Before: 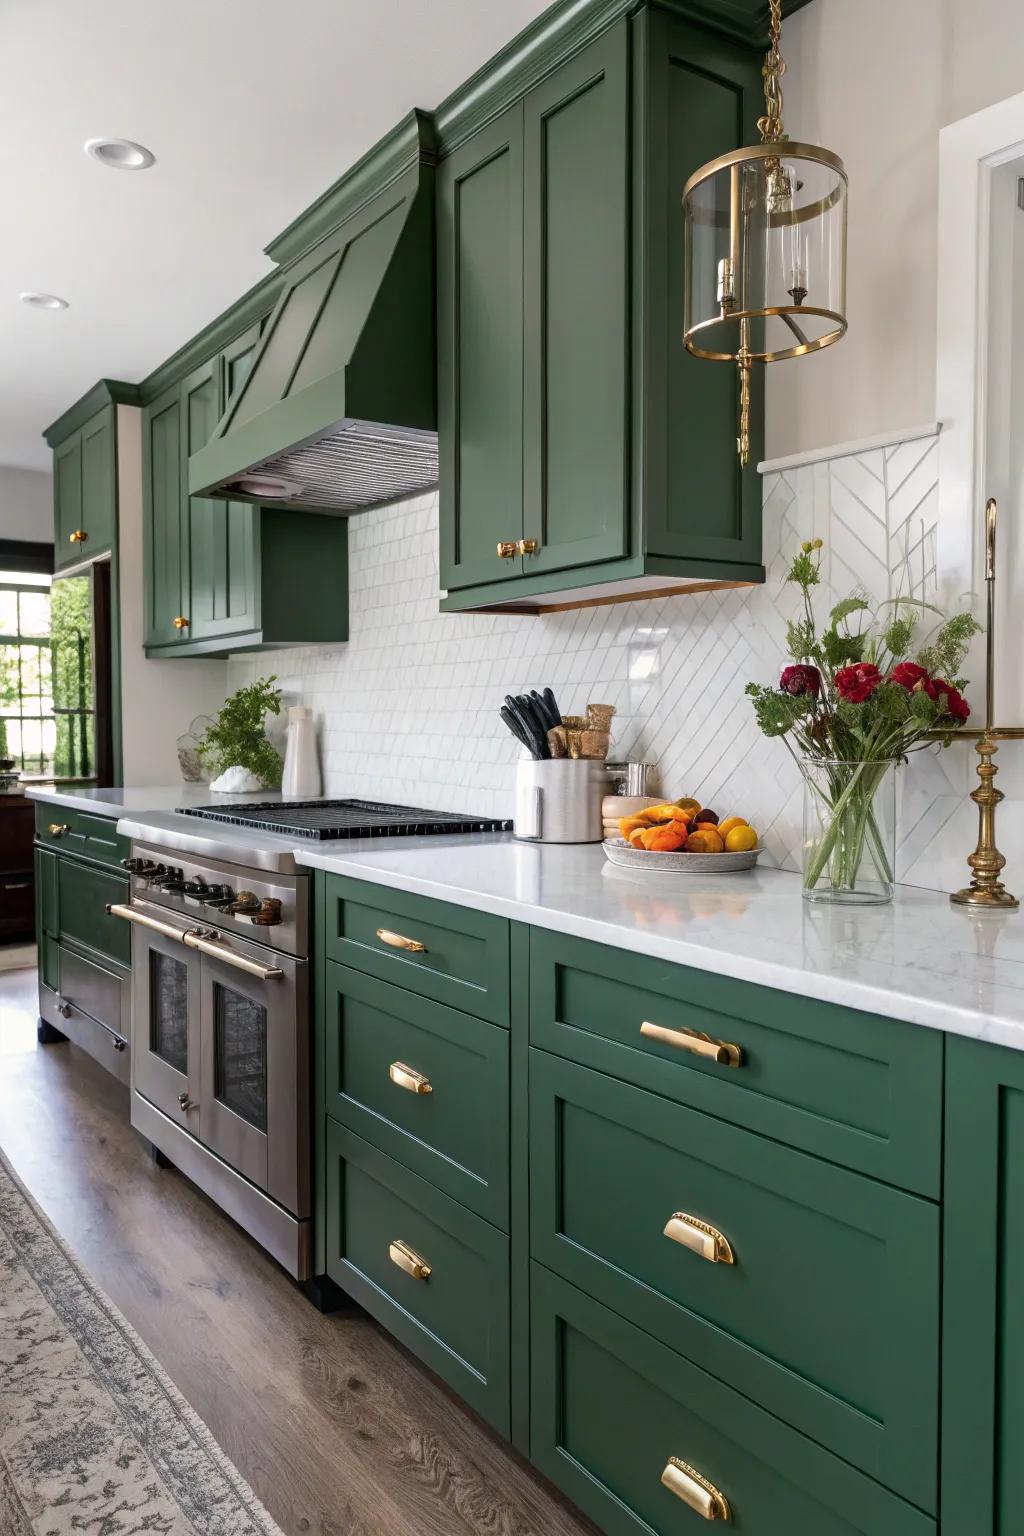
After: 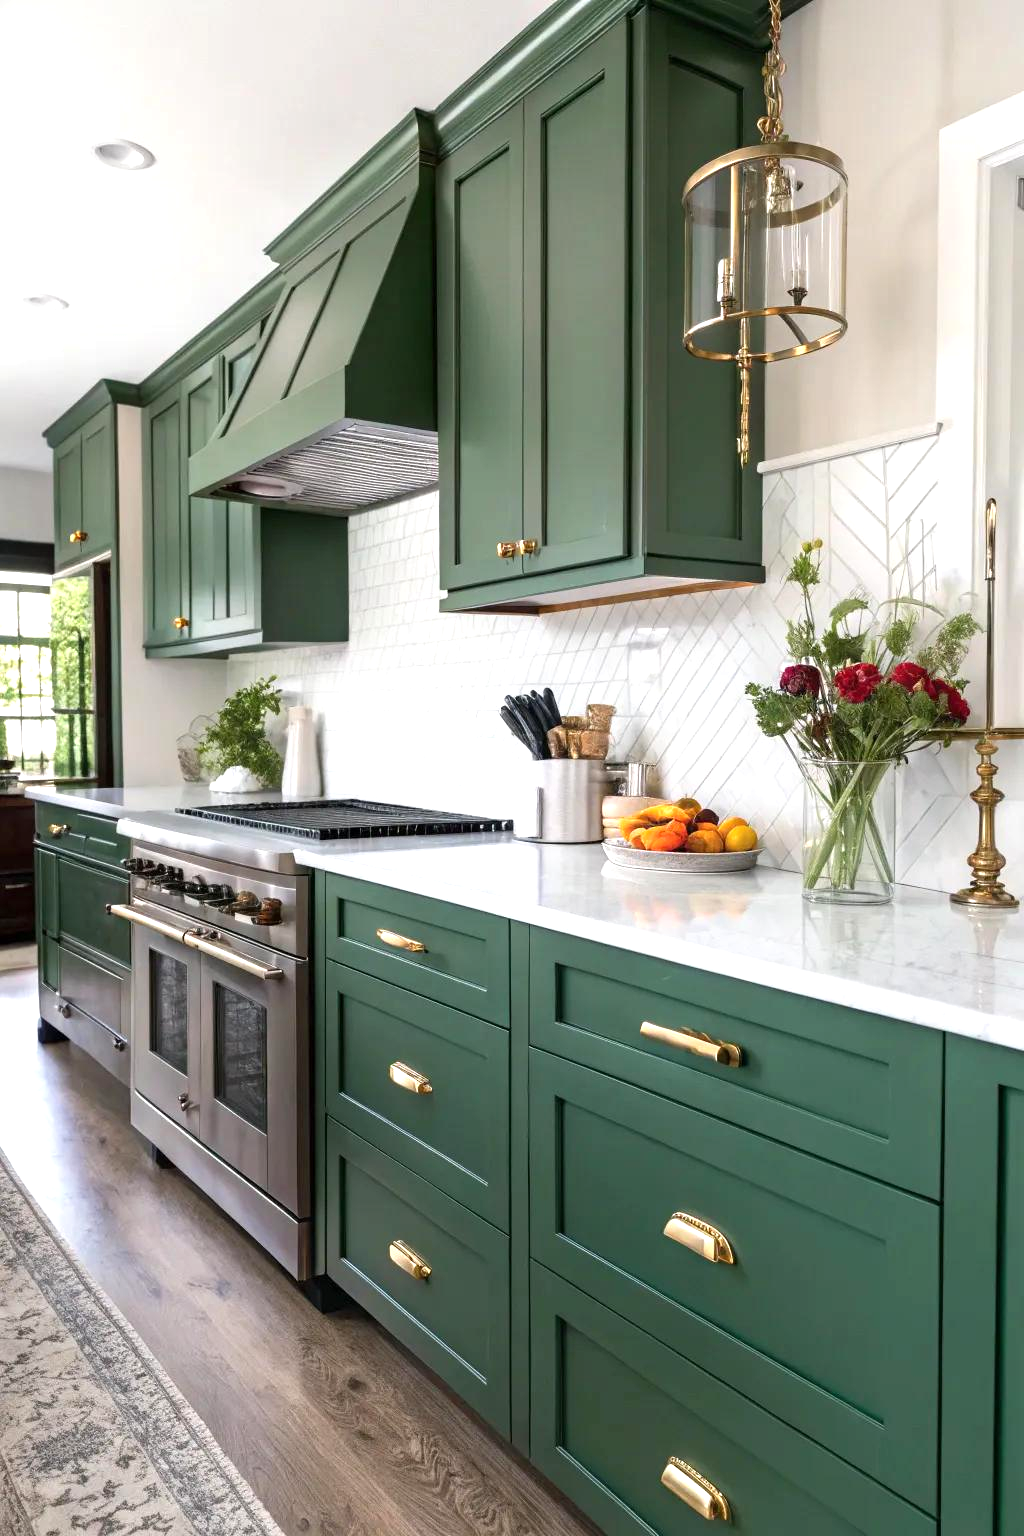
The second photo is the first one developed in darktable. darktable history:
exposure: exposure 0.644 EV, compensate highlight preservation false
